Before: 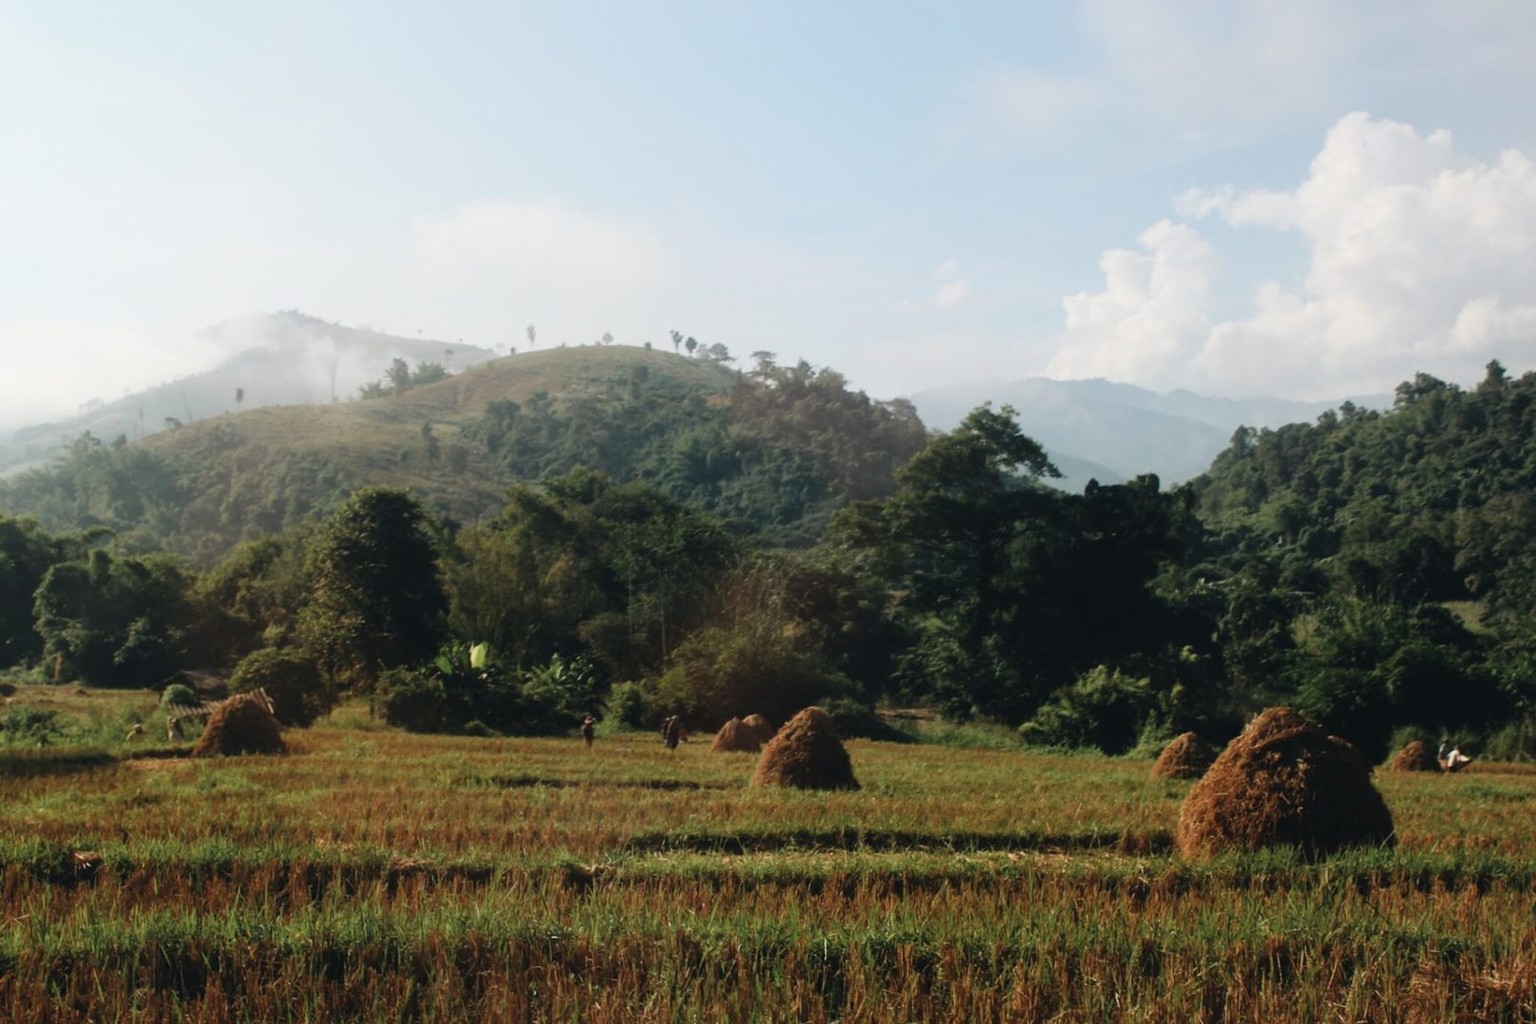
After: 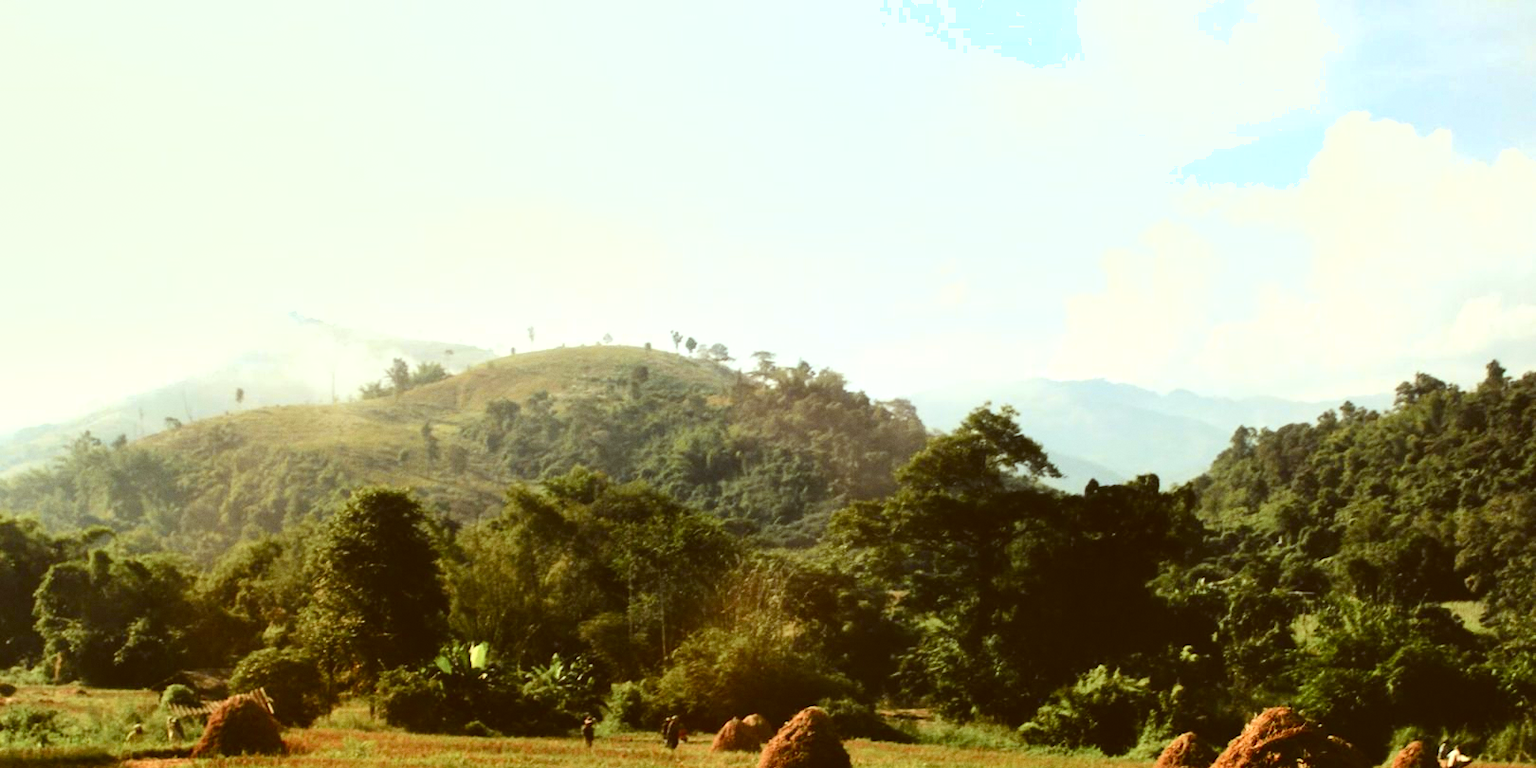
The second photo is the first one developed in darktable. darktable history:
exposure: black level correction 0, exposure 0.877 EV, compensate exposure bias true, compensate highlight preservation false
color correction: highlights a* -5.94, highlights b* 9.48, shadows a* 10.12, shadows b* 23.94
crop: bottom 24.967%
grain: coarseness 0.09 ISO, strength 10%
tone curve: curves: ch0 [(0, 0.021) (0.049, 0.044) (0.158, 0.113) (0.351, 0.331) (0.485, 0.505) (0.656, 0.696) (0.868, 0.887) (1, 0.969)]; ch1 [(0, 0) (0.322, 0.328) (0.434, 0.438) (0.473, 0.477) (0.502, 0.503) (0.522, 0.526) (0.564, 0.591) (0.602, 0.632) (0.677, 0.701) (0.859, 0.885) (1, 1)]; ch2 [(0, 0) (0.33, 0.301) (0.452, 0.434) (0.502, 0.505) (0.535, 0.554) (0.565, 0.598) (0.618, 0.629) (1, 1)], color space Lab, independent channels, preserve colors none
shadows and highlights: soften with gaussian
